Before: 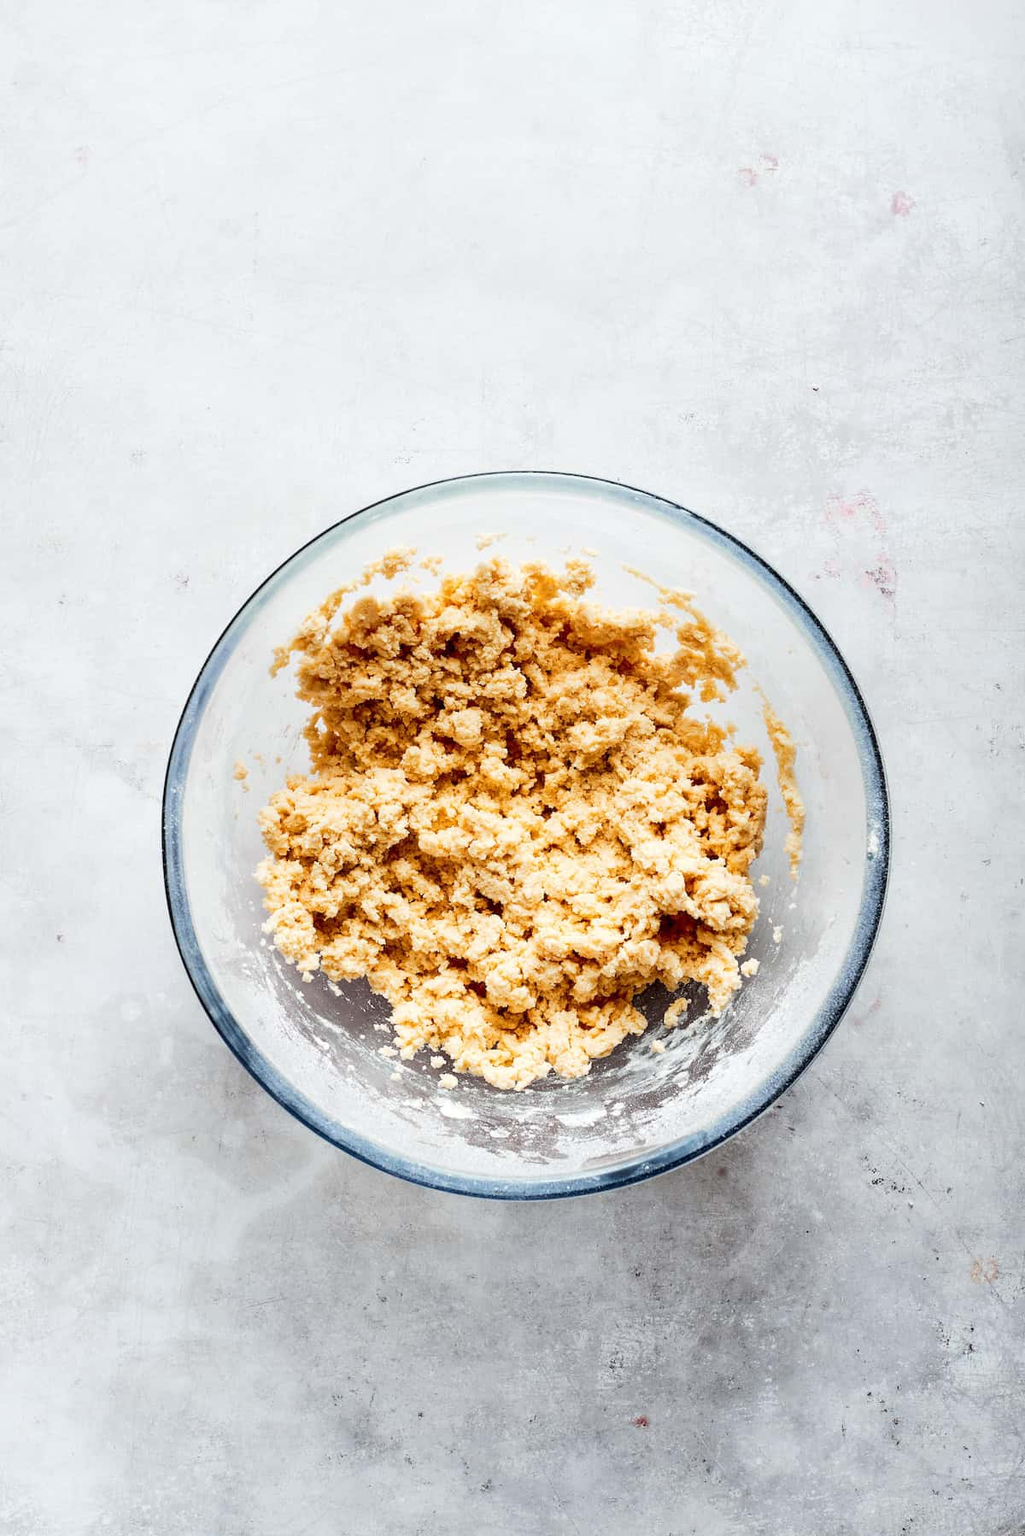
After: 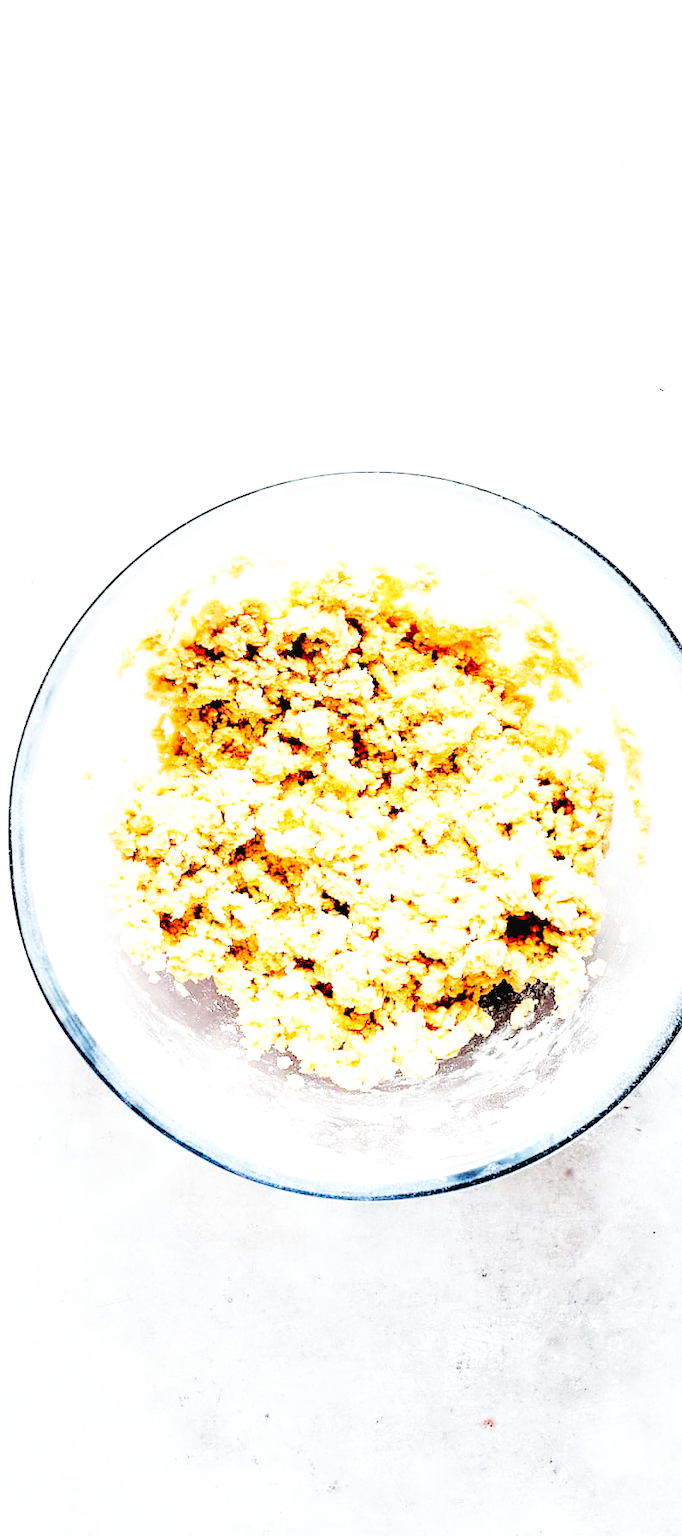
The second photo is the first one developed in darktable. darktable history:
crop and rotate: left 15.055%, right 18.278%
local contrast: mode bilateral grid, contrast 20, coarseness 50, detail 120%, midtone range 0.2
base curve: curves: ch0 [(0, 0.003) (0.001, 0.002) (0.006, 0.004) (0.02, 0.022) (0.048, 0.086) (0.094, 0.234) (0.162, 0.431) (0.258, 0.629) (0.385, 0.8) (0.548, 0.918) (0.751, 0.988) (1, 1)], preserve colors none
rgb levels: levels [[0.027, 0.429, 0.996], [0, 0.5, 1], [0, 0.5, 1]]
exposure: exposure 0.197 EV, compensate highlight preservation false
